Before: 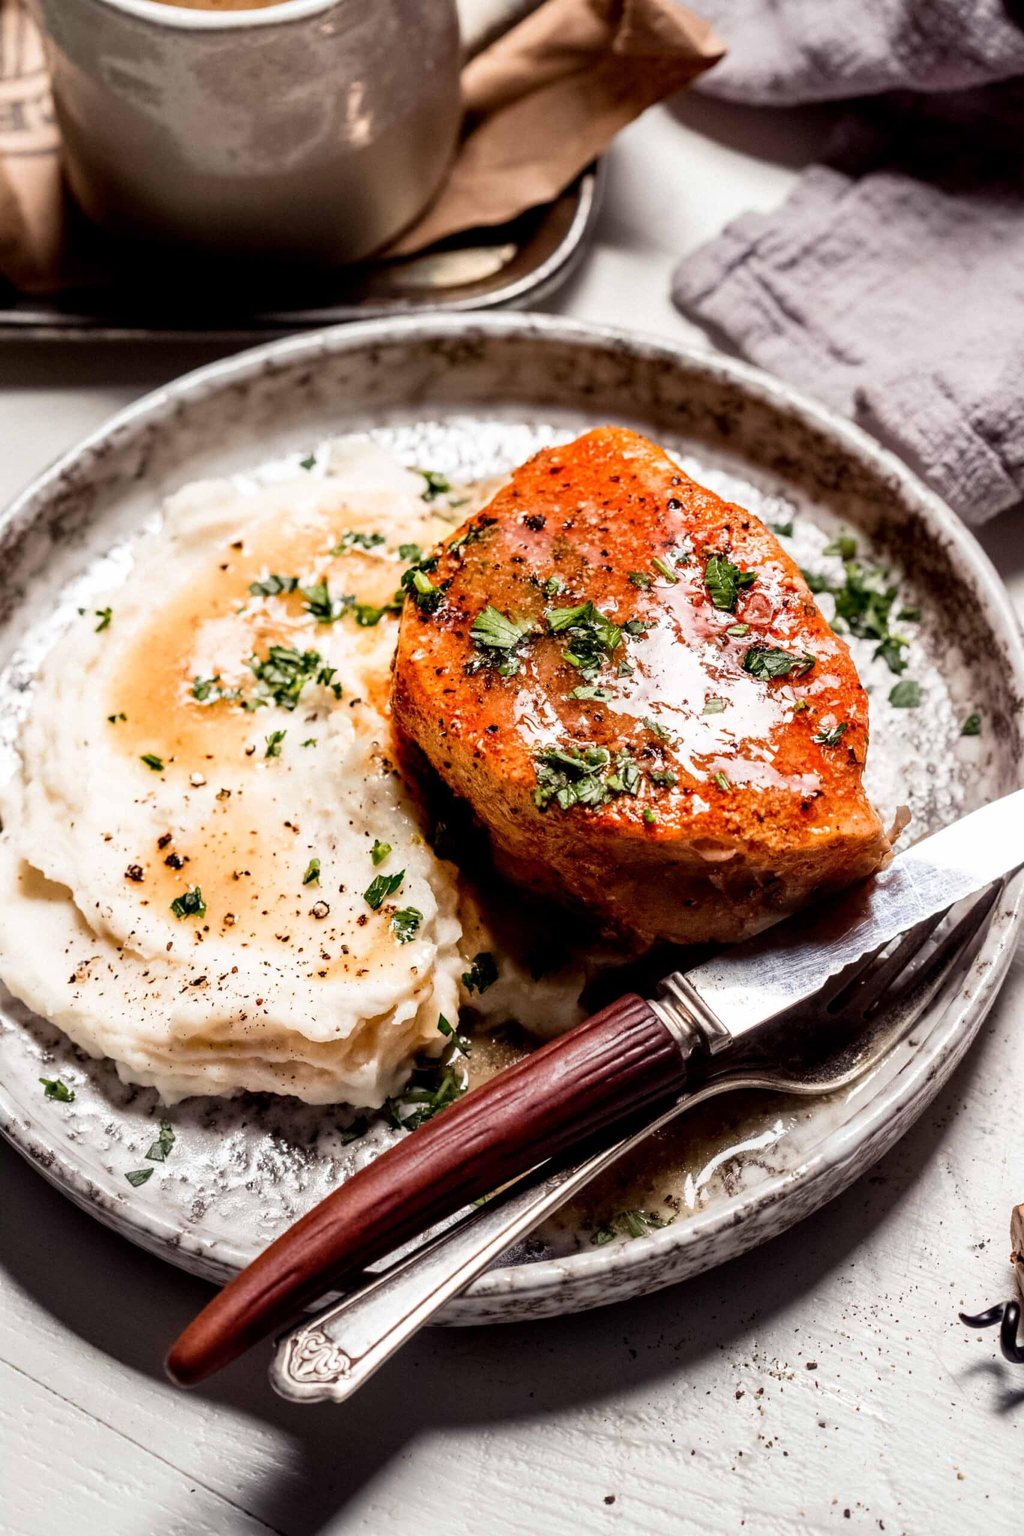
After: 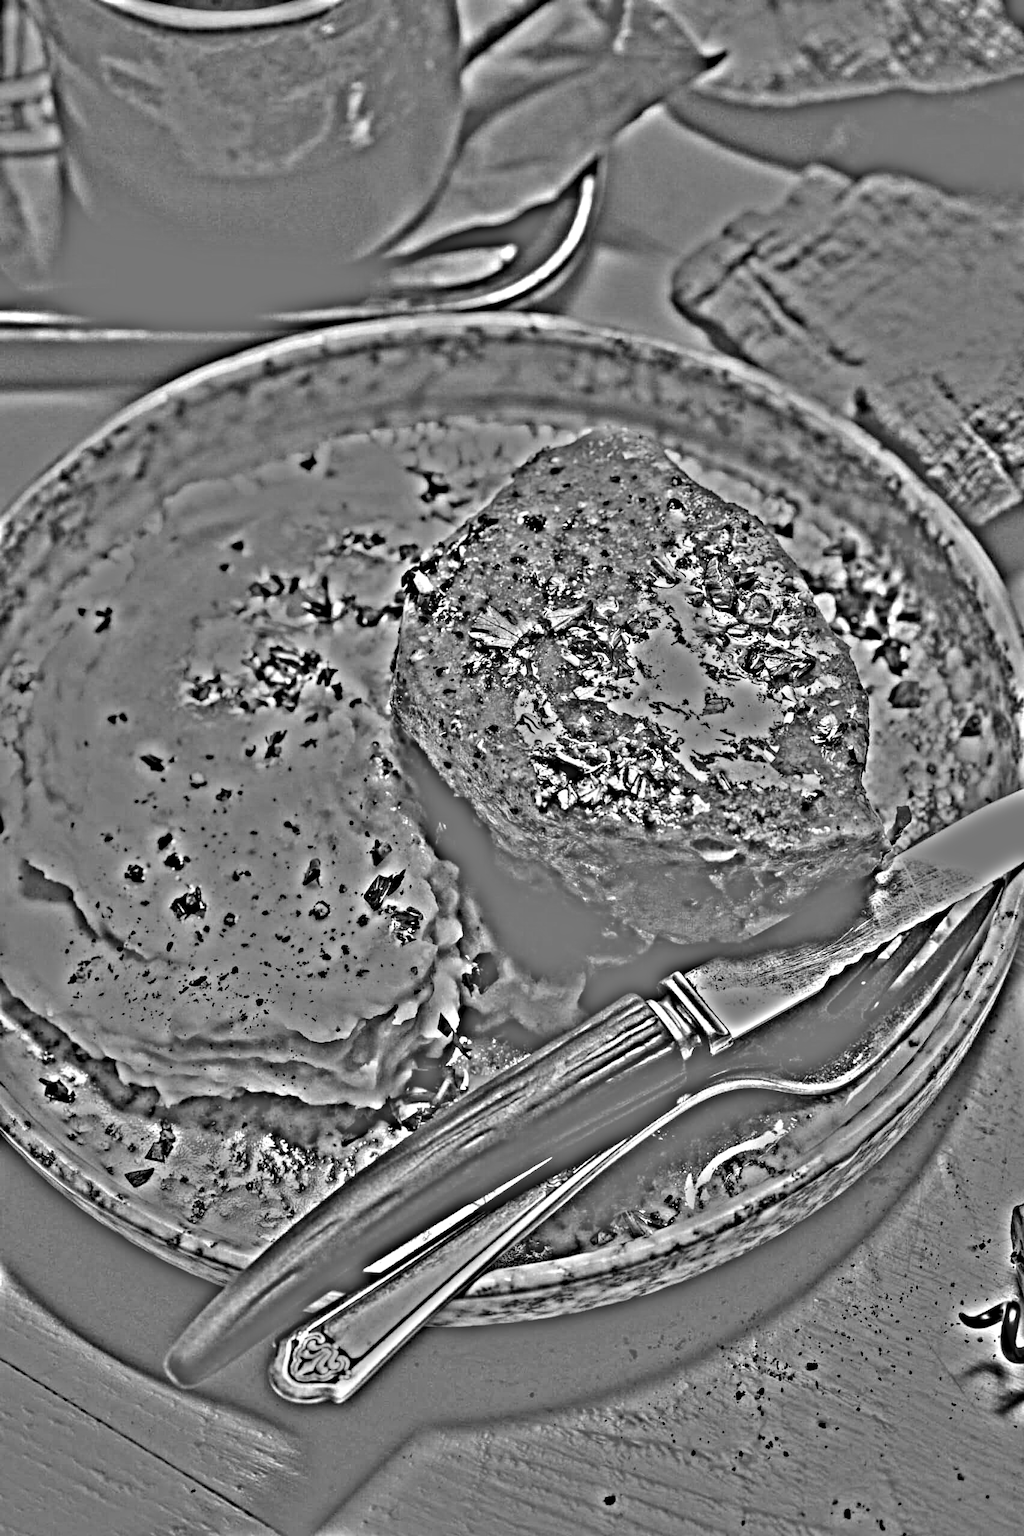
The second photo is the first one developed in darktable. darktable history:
highpass: on, module defaults
color balance rgb: global vibrance 1%, saturation formula JzAzBz (2021)
